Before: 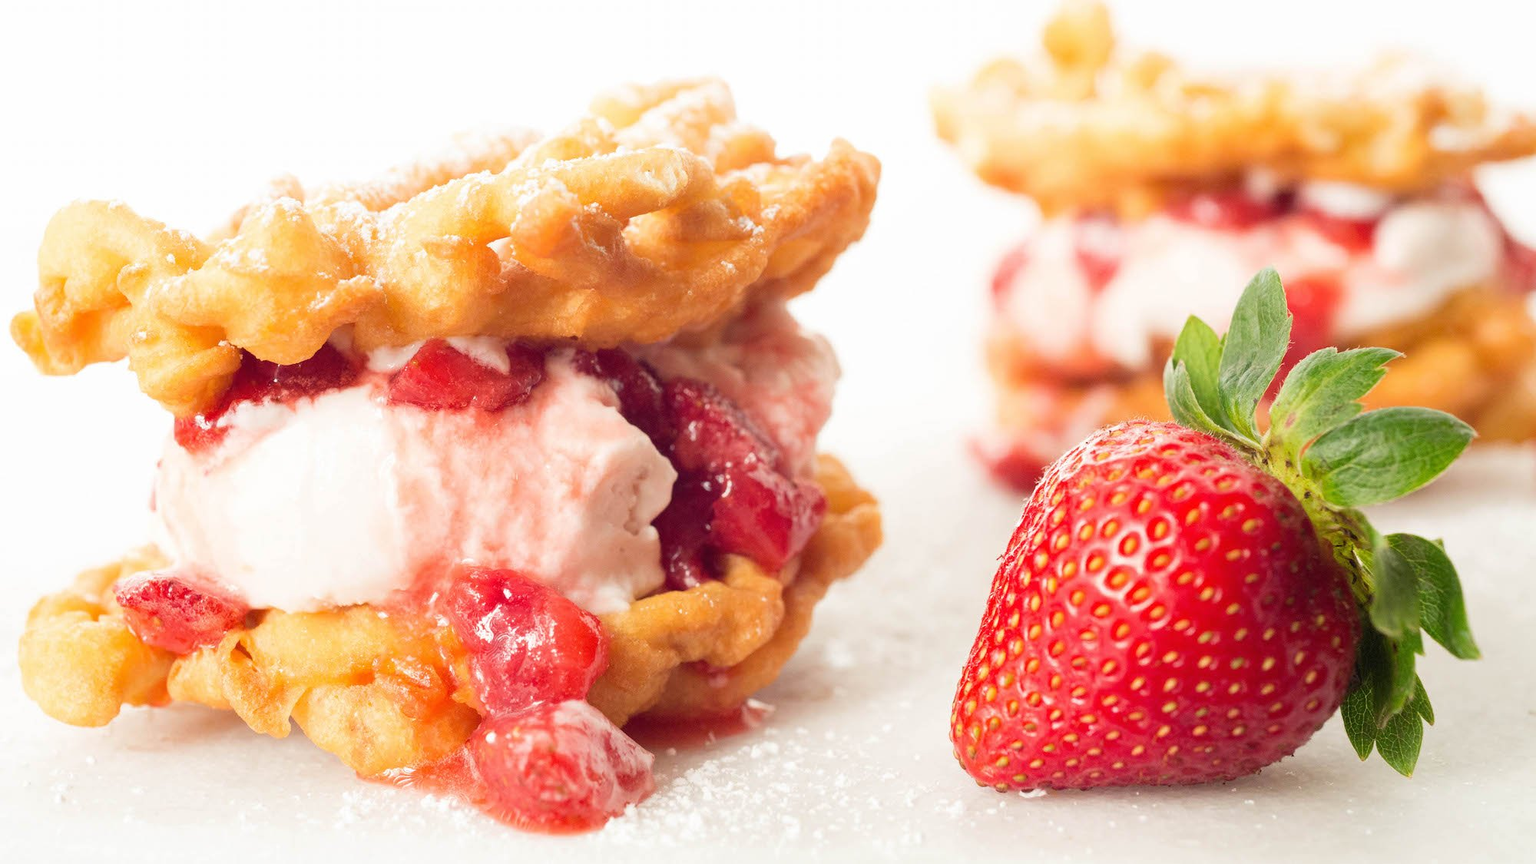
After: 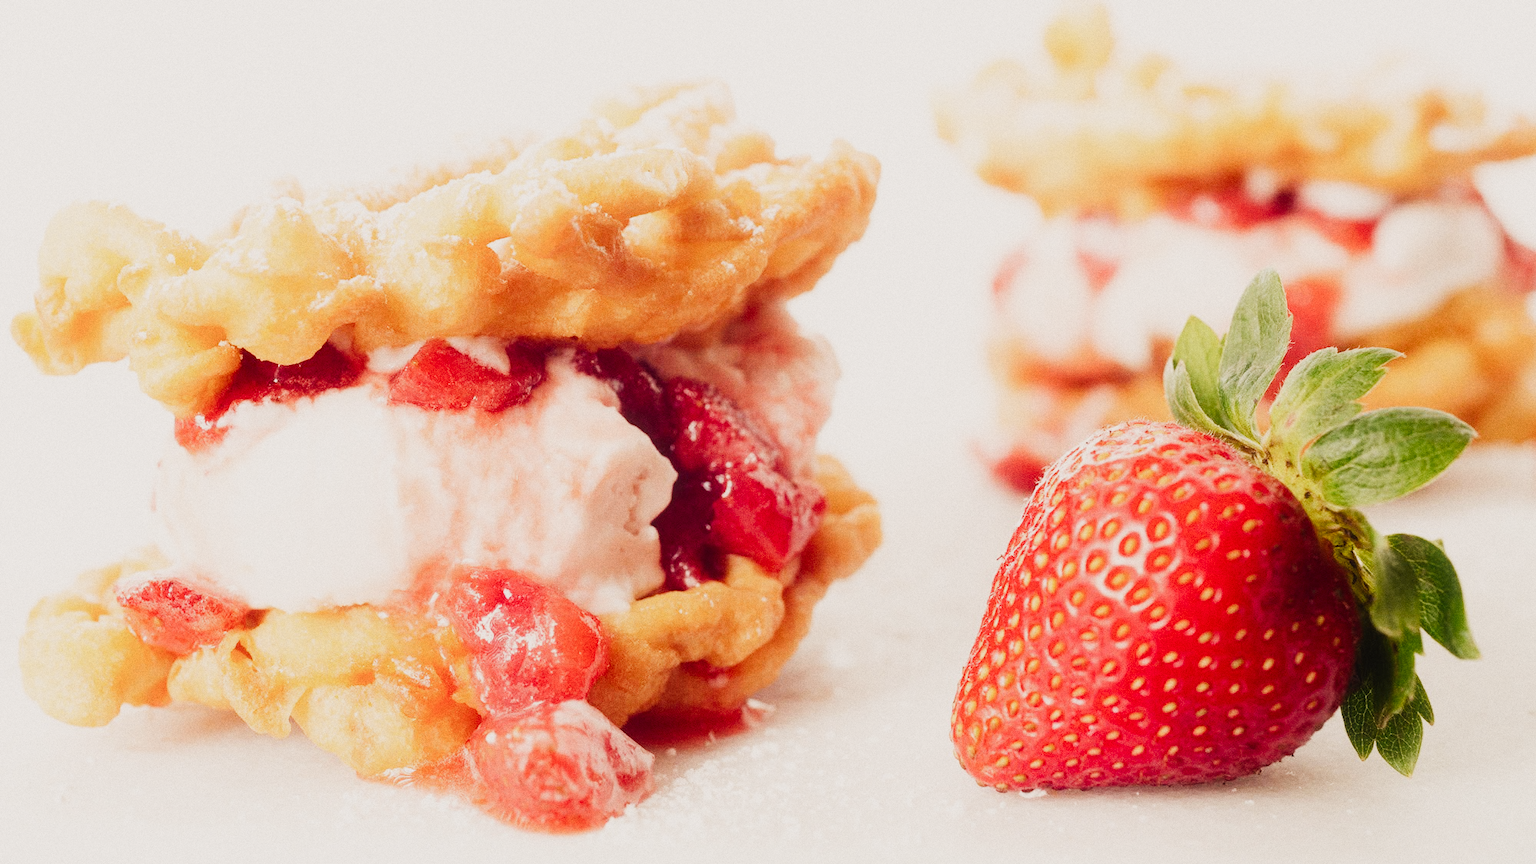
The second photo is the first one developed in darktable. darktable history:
contrast equalizer "negative clarity": octaves 7, y [[0.6 ×6], [0.55 ×6], [0 ×6], [0 ×6], [0 ×6]], mix -0.2
color balance rgb "creative|film": shadows lift › chroma 2%, shadows lift › hue 247.2°, power › chroma 0.3%, power › hue 25.2°, highlights gain › chroma 3%, highlights gain › hue 60°, global offset › luminance 0.75%, perceptual saturation grading › global saturation 20%, perceptual saturation grading › highlights -20%, perceptual saturation grading › shadows 30%, global vibrance 20%
diffuse or sharpen "bloom 10%": radius span 32, 1st order speed 50%, 2nd order speed 50%, 3rd order speed 50%, 4th order speed 50% | blend: blend mode normal, opacity 10%; mask: uniform (no mask)
rgb primaries "creative|film": red hue 0.019, red purity 0.907, green hue 0.07, green purity 0.883, blue hue -0.093, blue purity 0.96
sigmoid: contrast 1.6, skew -0.2, preserve hue 0%, red attenuation 0.1, red rotation 0.035, green attenuation 0.1, green rotation -0.017, blue attenuation 0.15, blue rotation -0.052, base primaries Rec2020
tone equalizer "_builtin_contrast tone curve | soft": -8 EV -0.417 EV, -7 EV -0.389 EV, -6 EV -0.333 EV, -5 EV -0.222 EV, -3 EV 0.222 EV, -2 EV 0.333 EV, -1 EV 0.389 EV, +0 EV 0.417 EV, edges refinement/feathering 500, mask exposure compensation -1.57 EV, preserve details no
grain "film": coarseness 0.09 ISO
